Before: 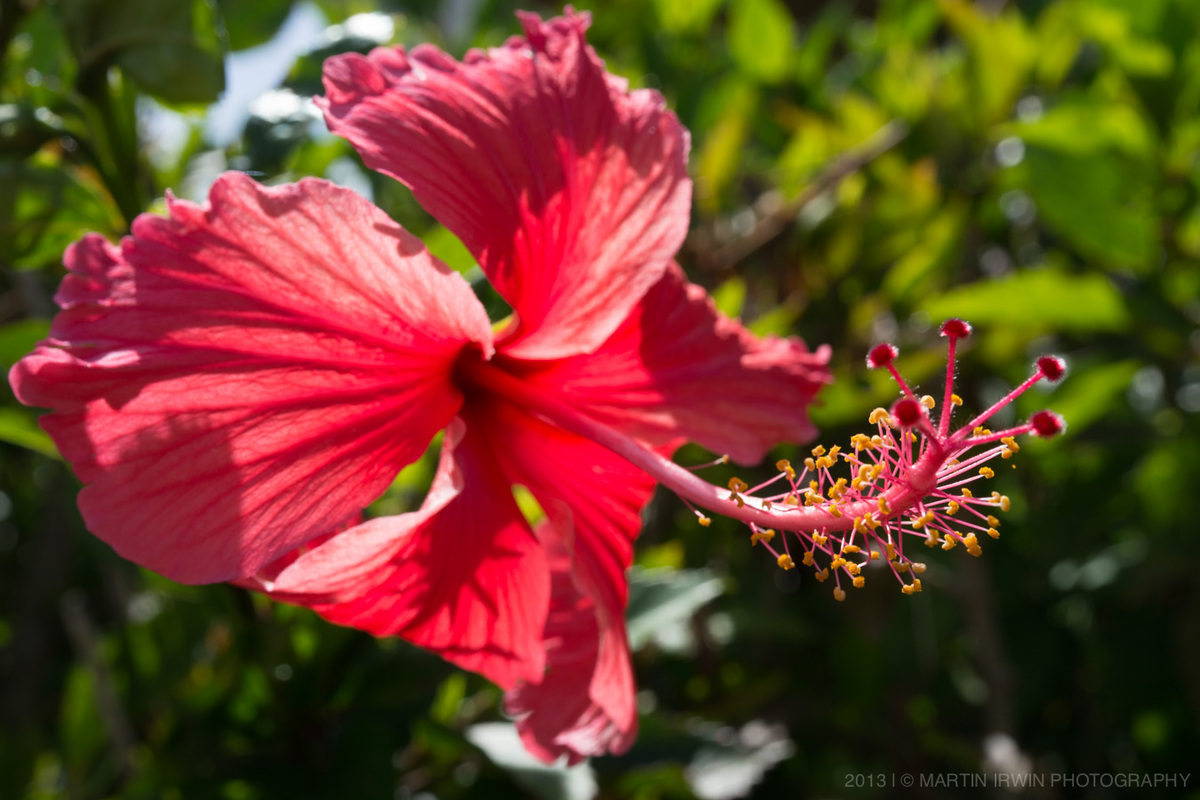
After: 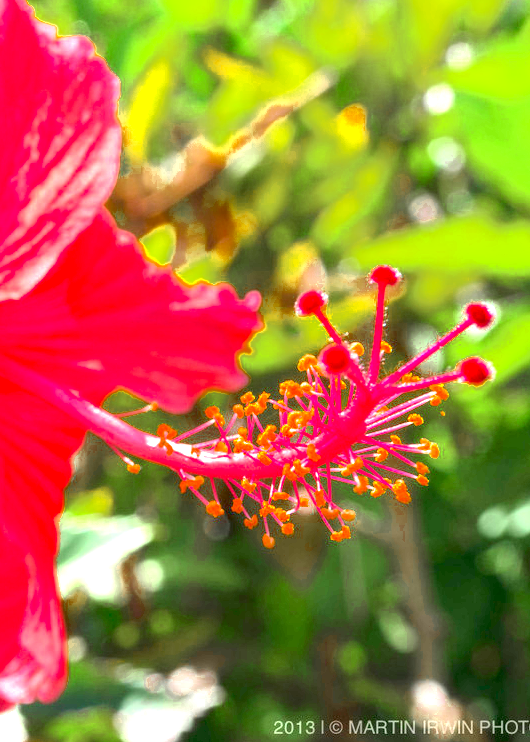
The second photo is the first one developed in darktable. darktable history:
crop: left 47.628%, top 6.643%, right 7.874%
color zones: curves: ch0 [(0.11, 0.396) (0.195, 0.36) (0.25, 0.5) (0.303, 0.412) (0.357, 0.544) (0.75, 0.5) (0.967, 0.328)]; ch1 [(0, 0.468) (0.112, 0.512) (0.202, 0.6) (0.25, 0.5) (0.307, 0.352) (0.357, 0.544) (0.75, 0.5) (0.963, 0.524)]
exposure: exposure 2 EV, compensate exposure bias true, compensate highlight preservation false
local contrast: detail 110%
tone curve: curves: ch0 [(0, 0) (0.091, 0.077) (0.389, 0.458) (0.745, 0.82) (0.844, 0.908) (0.909, 0.942) (1, 0.973)]; ch1 [(0, 0) (0.437, 0.404) (0.5, 0.5) (0.529, 0.55) (0.58, 0.6) (0.616, 0.649) (1, 1)]; ch2 [(0, 0) (0.442, 0.415) (0.5, 0.5) (0.535, 0.557) (0.585, 0.62) (1, 1)], color space Lab, independent channels, preserve colors none
white balance: emerald 1
tone equalizer: on, module defaults
